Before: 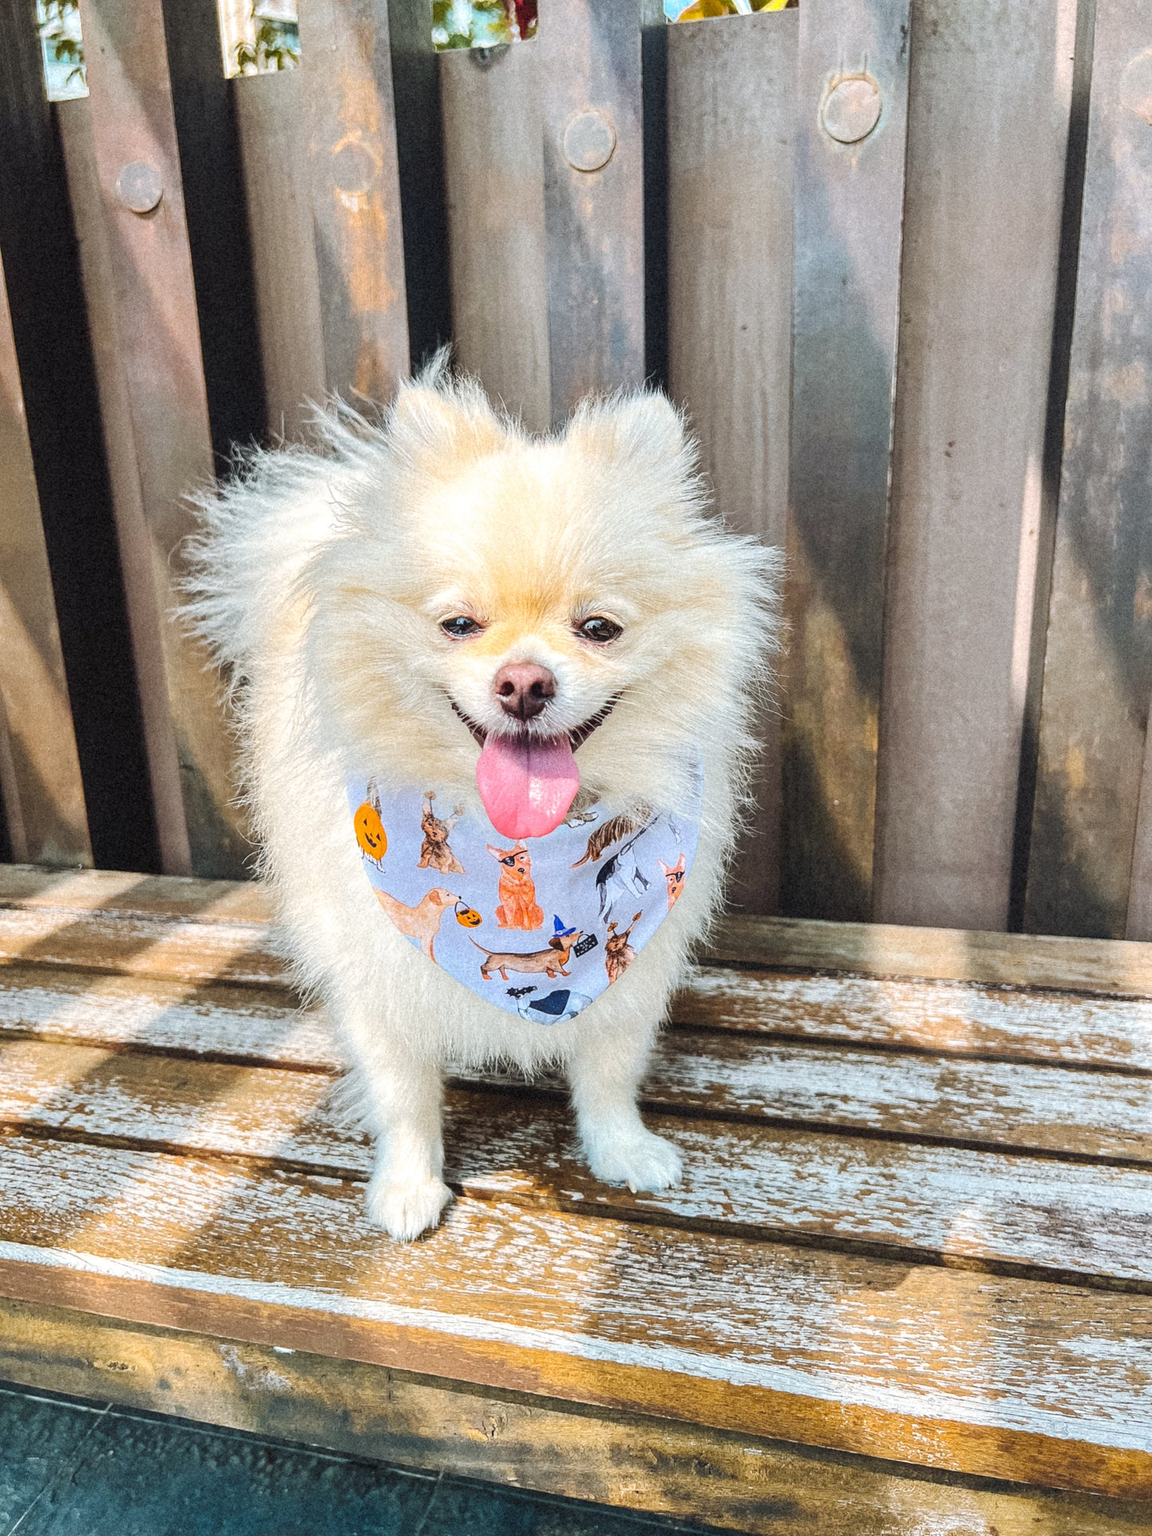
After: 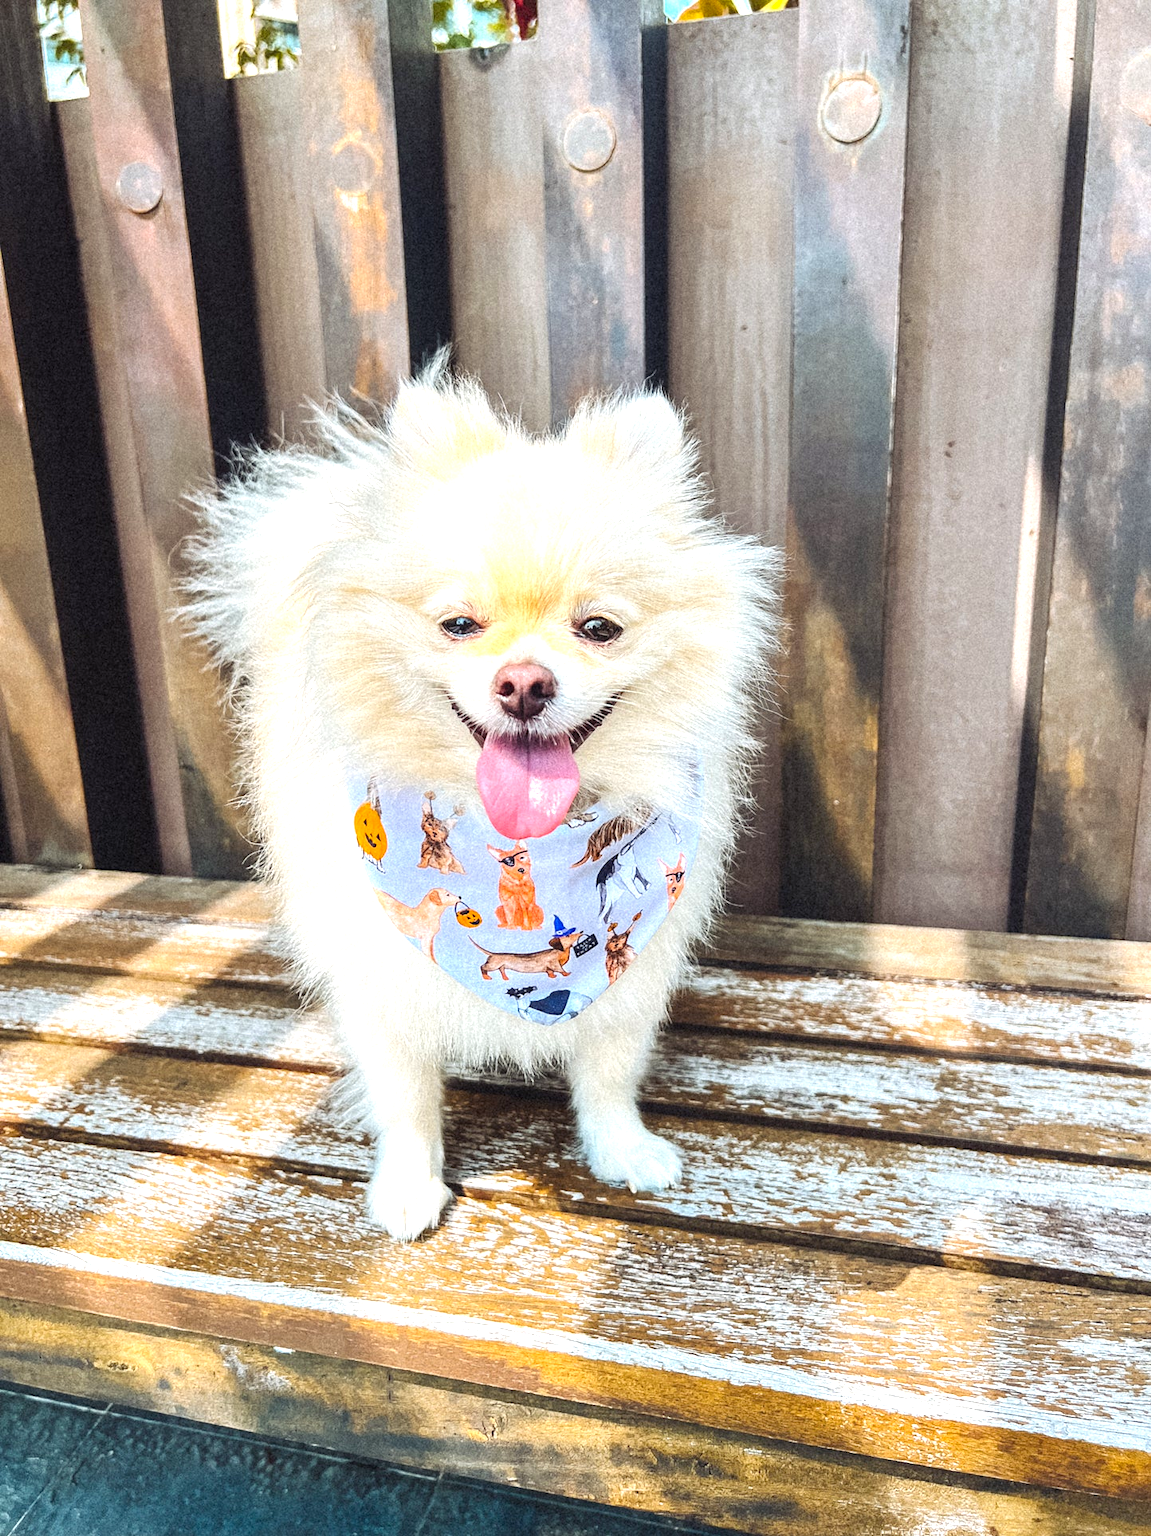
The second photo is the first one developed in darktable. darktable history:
color balance rgb: shadows lift › chroma 2.908%, shadows lift › hue 278.83°, perceptual saturation grading › global saturation 0.32%, perceptual brilliance grading › global brilliance 12.49%, global vibrance 14.951%
